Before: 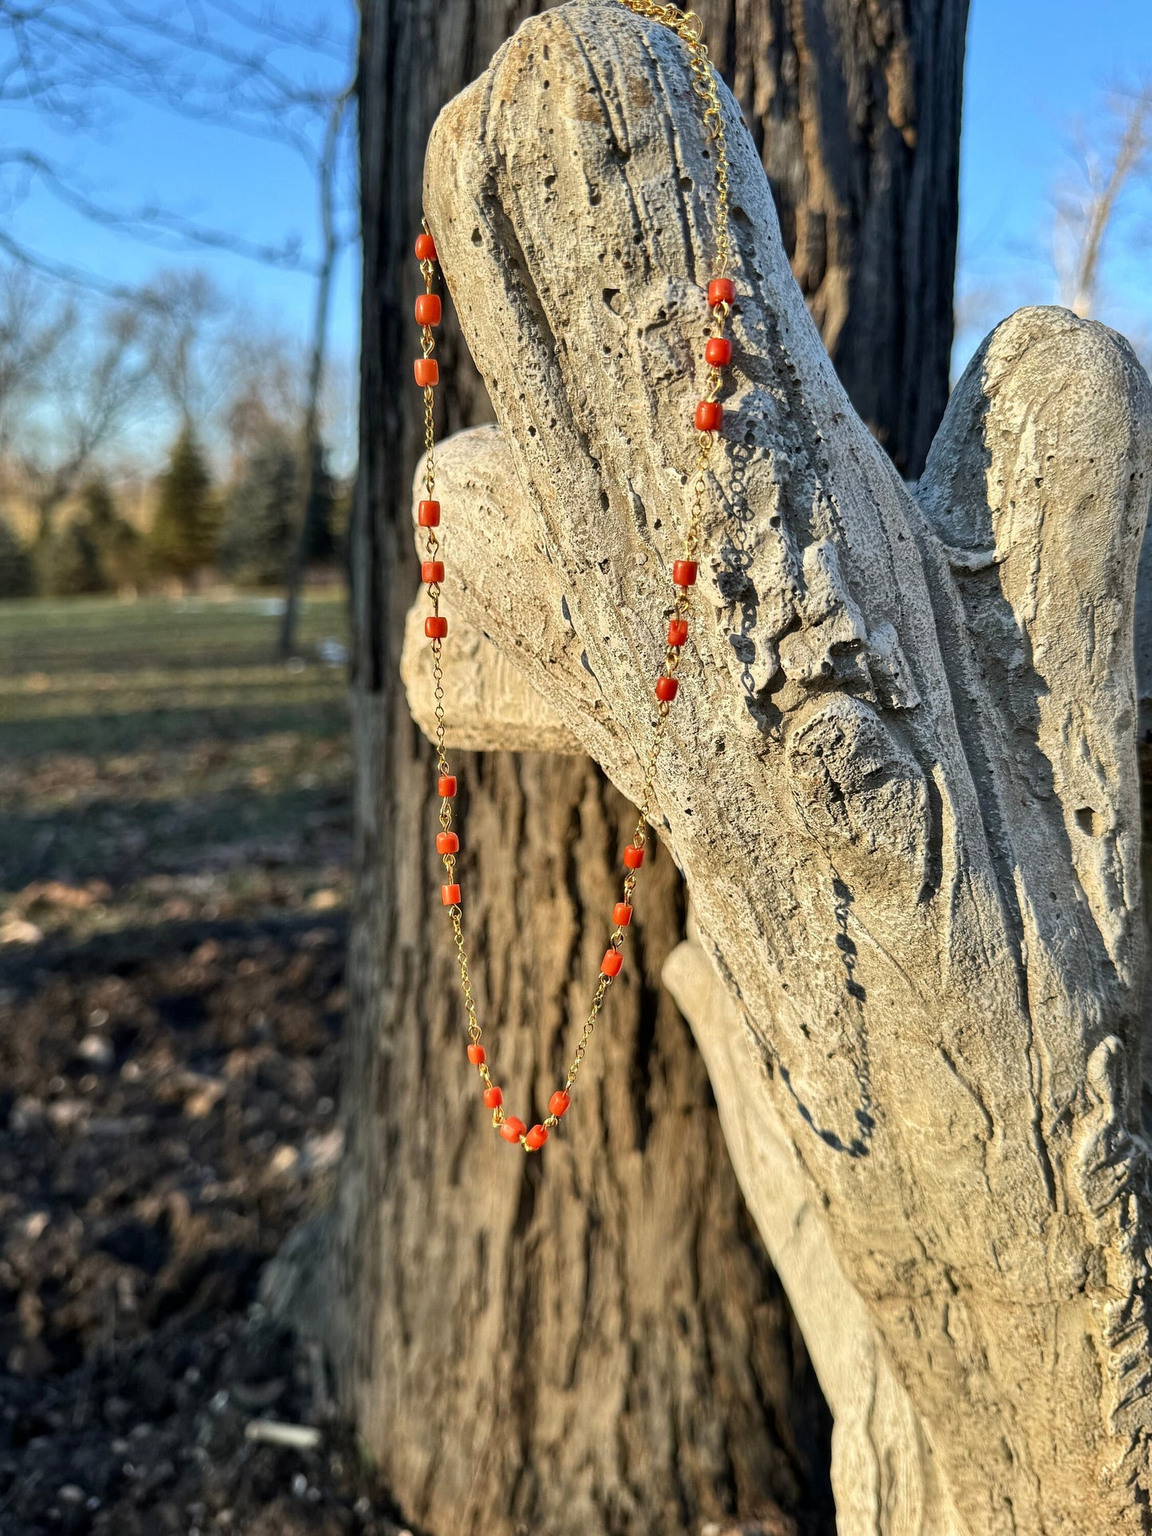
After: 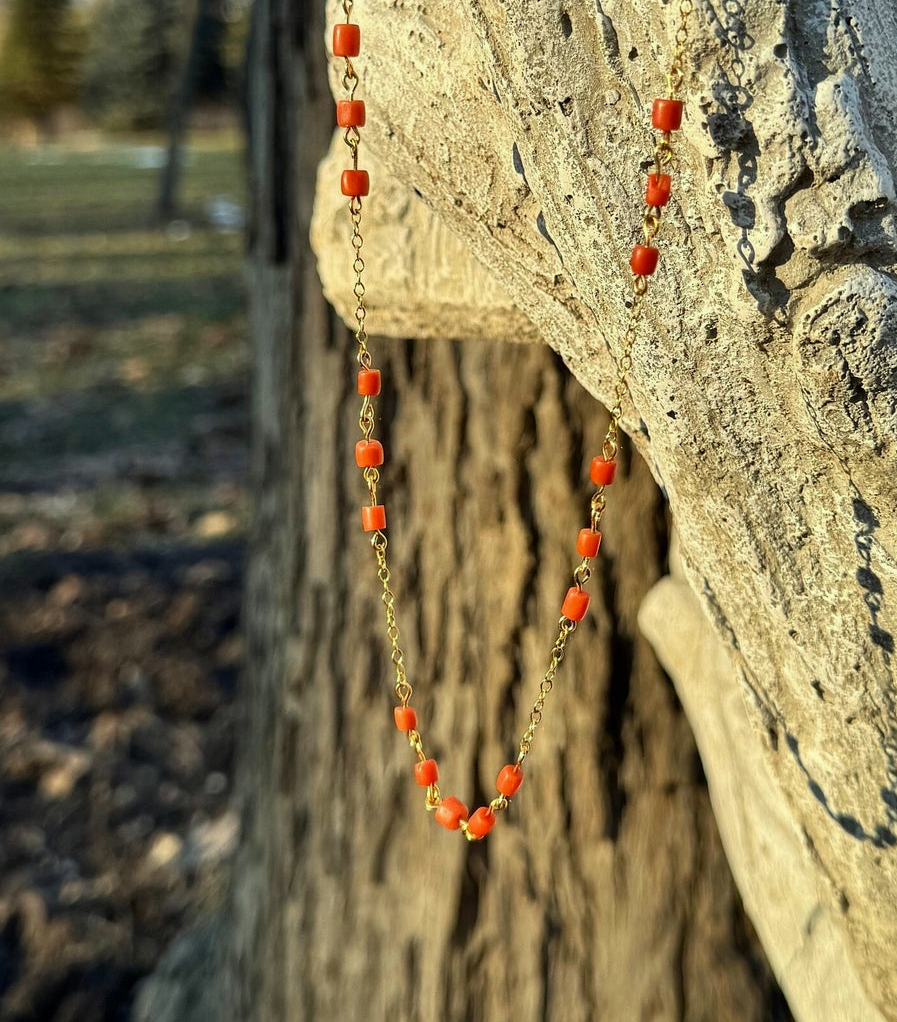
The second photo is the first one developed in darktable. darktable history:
color correction: highlights a* -4.3, highlights b* 6.29
crop: left 13.333%, top 31.355%, right 24.571%, bottom 15.588%
